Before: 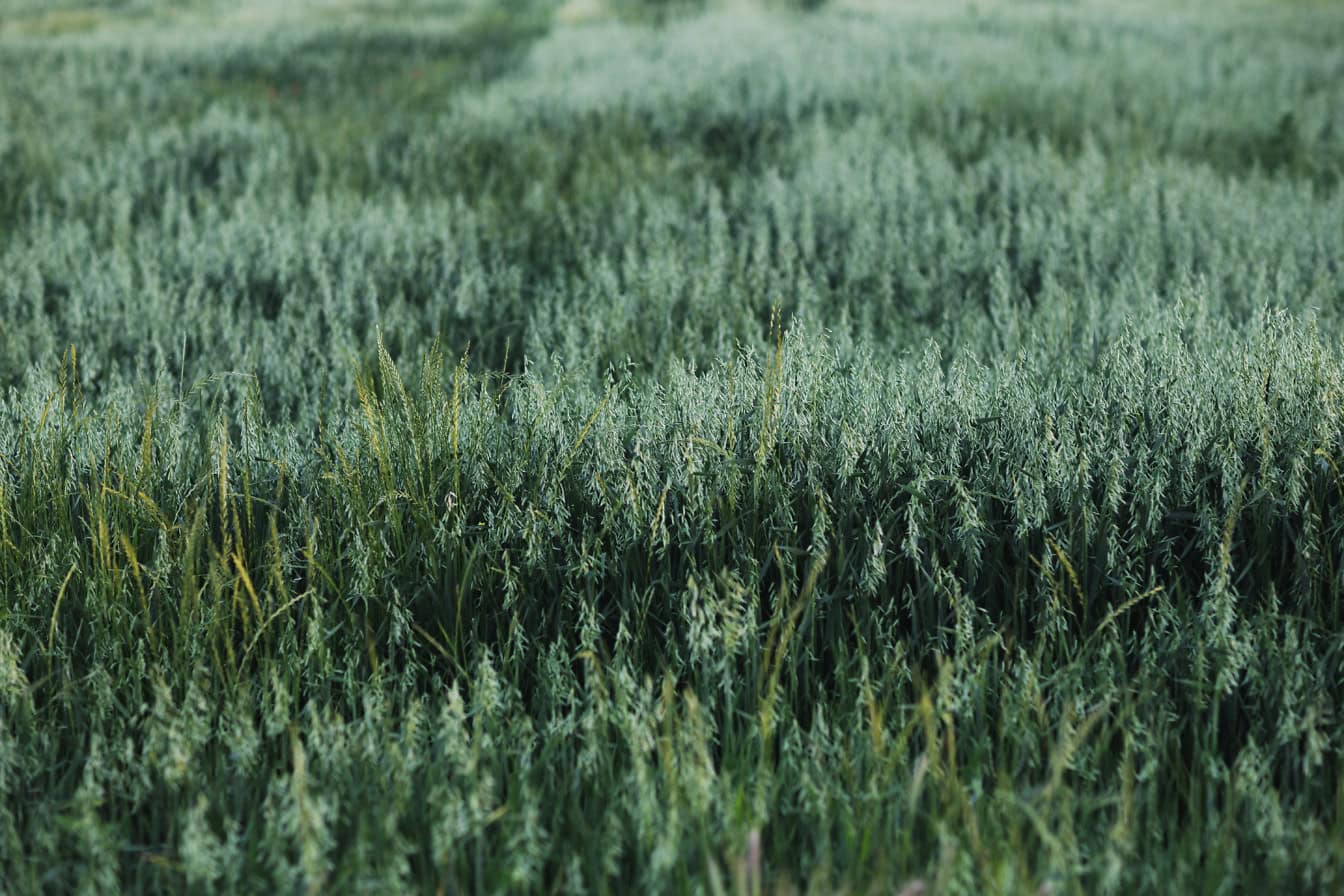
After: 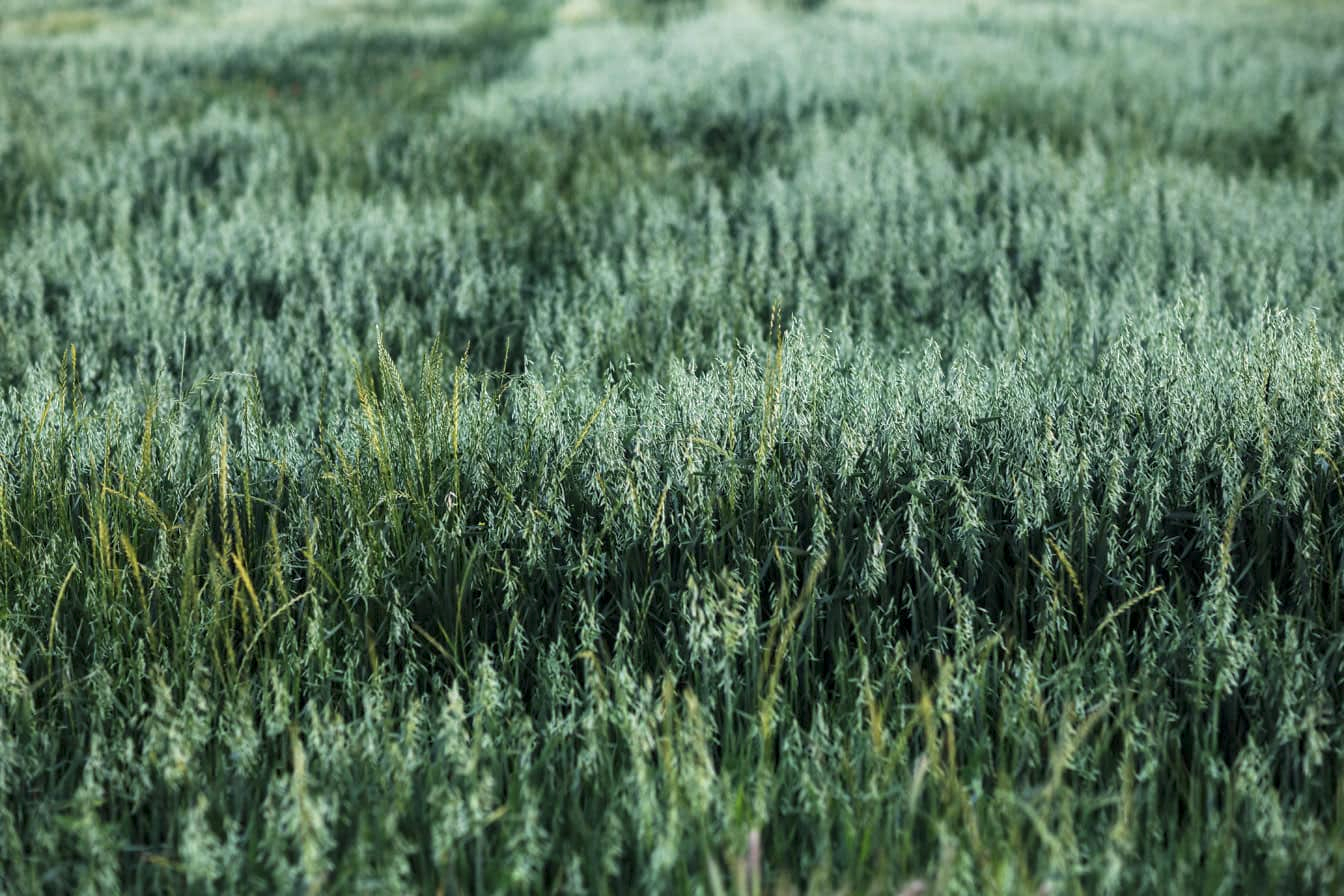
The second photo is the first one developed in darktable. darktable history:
local contrast: on, module defaults
exposure: exposure 0.258 EV, compensate highlight preservation false
